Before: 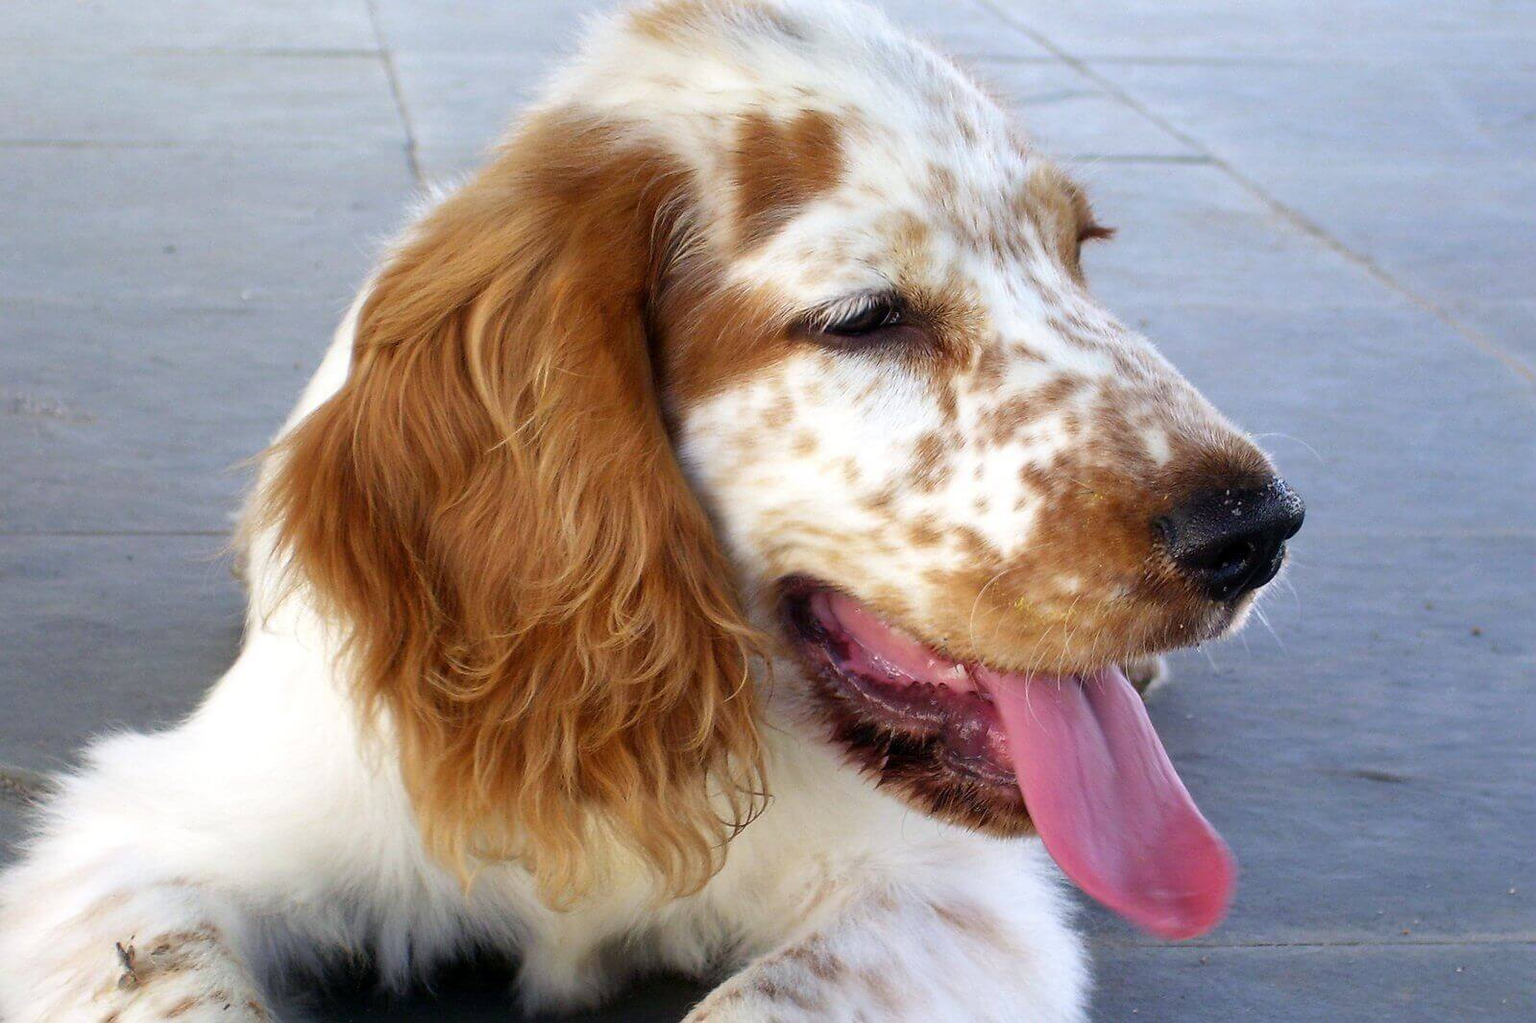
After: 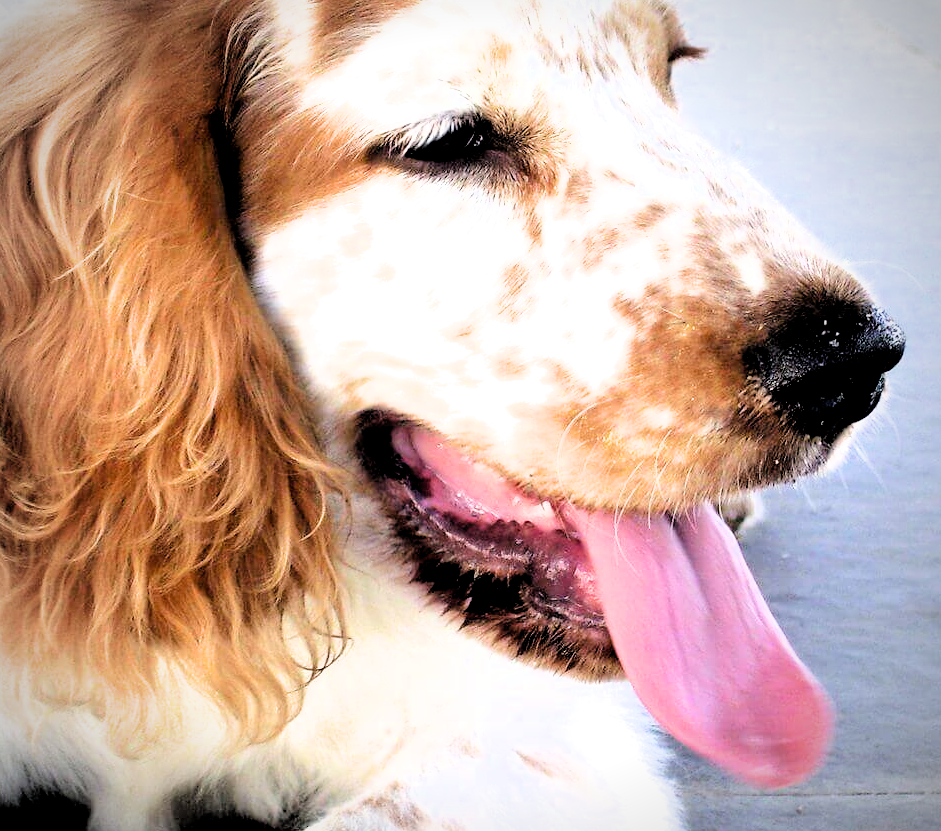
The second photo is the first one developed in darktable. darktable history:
vignetting: fall-off start 79.82%
crop and rotate: left 28.44%, top 17.918%, right 12.684%, bottom 4.037%
exposure: black level correction 0, exposure 1.104 EV, compensate exposure bias true, compensate highlight preservation false
filmic rgb: middle gray luminance 13.48%, black relative exposure -2.11 EV, white relative exposure 3.1 EV, target black luminance 0%, hardness 1.8, latitude 58.91%, contrast 1.712, highlights saturation mix 3.8%, shadows ↔ highlights balance -37.09%
